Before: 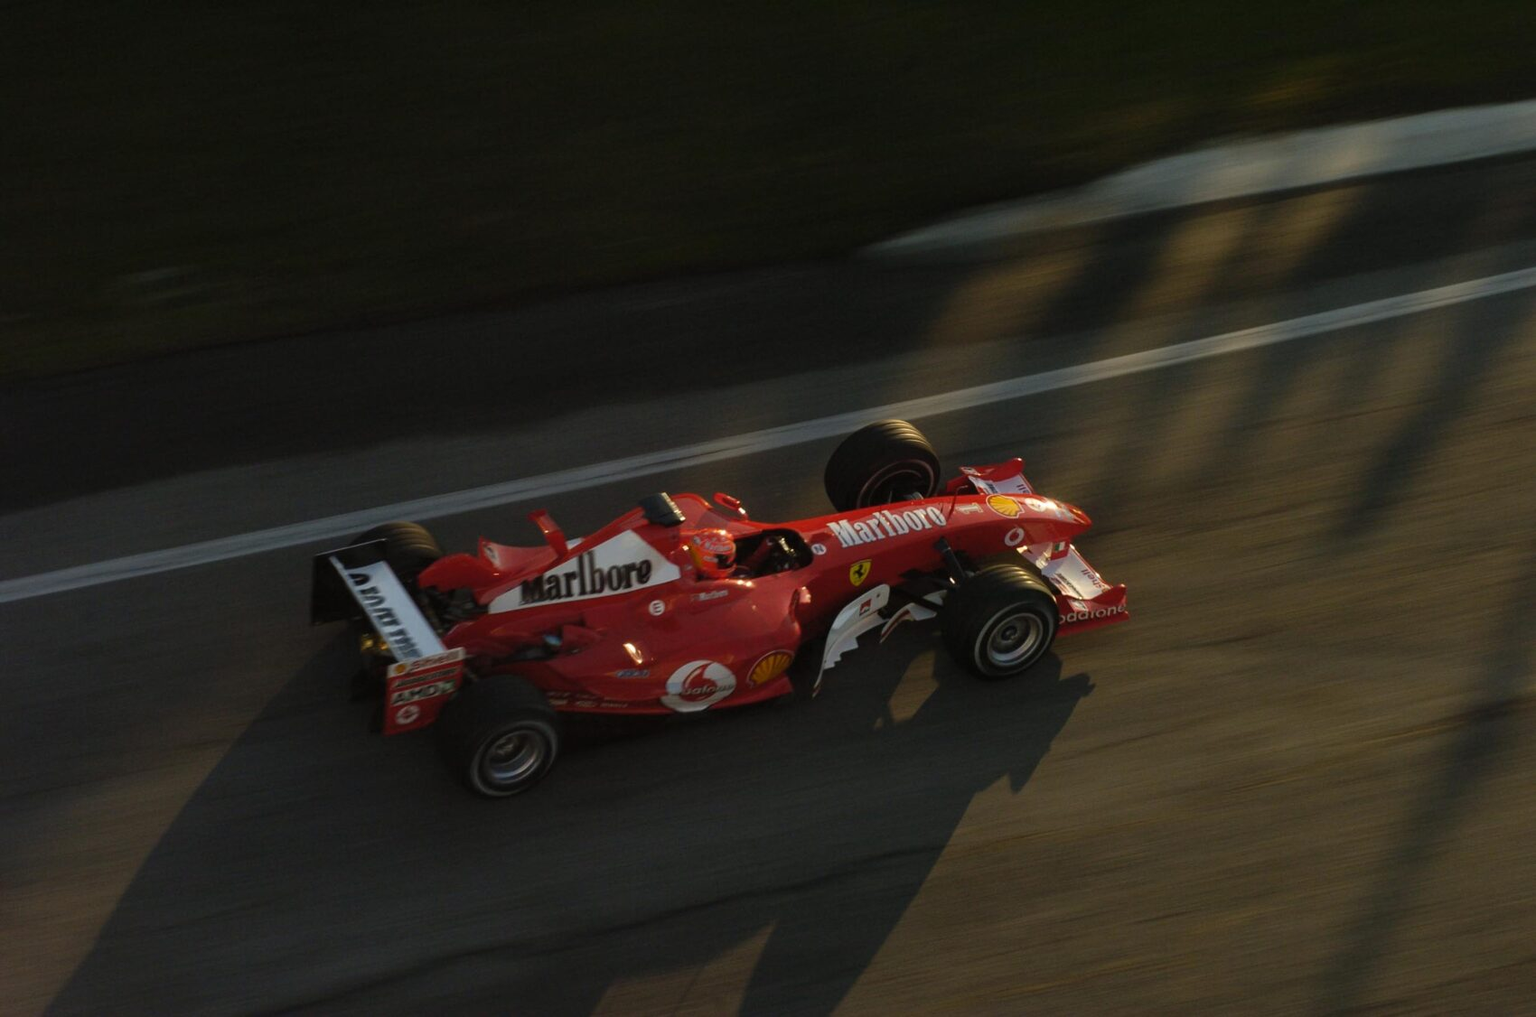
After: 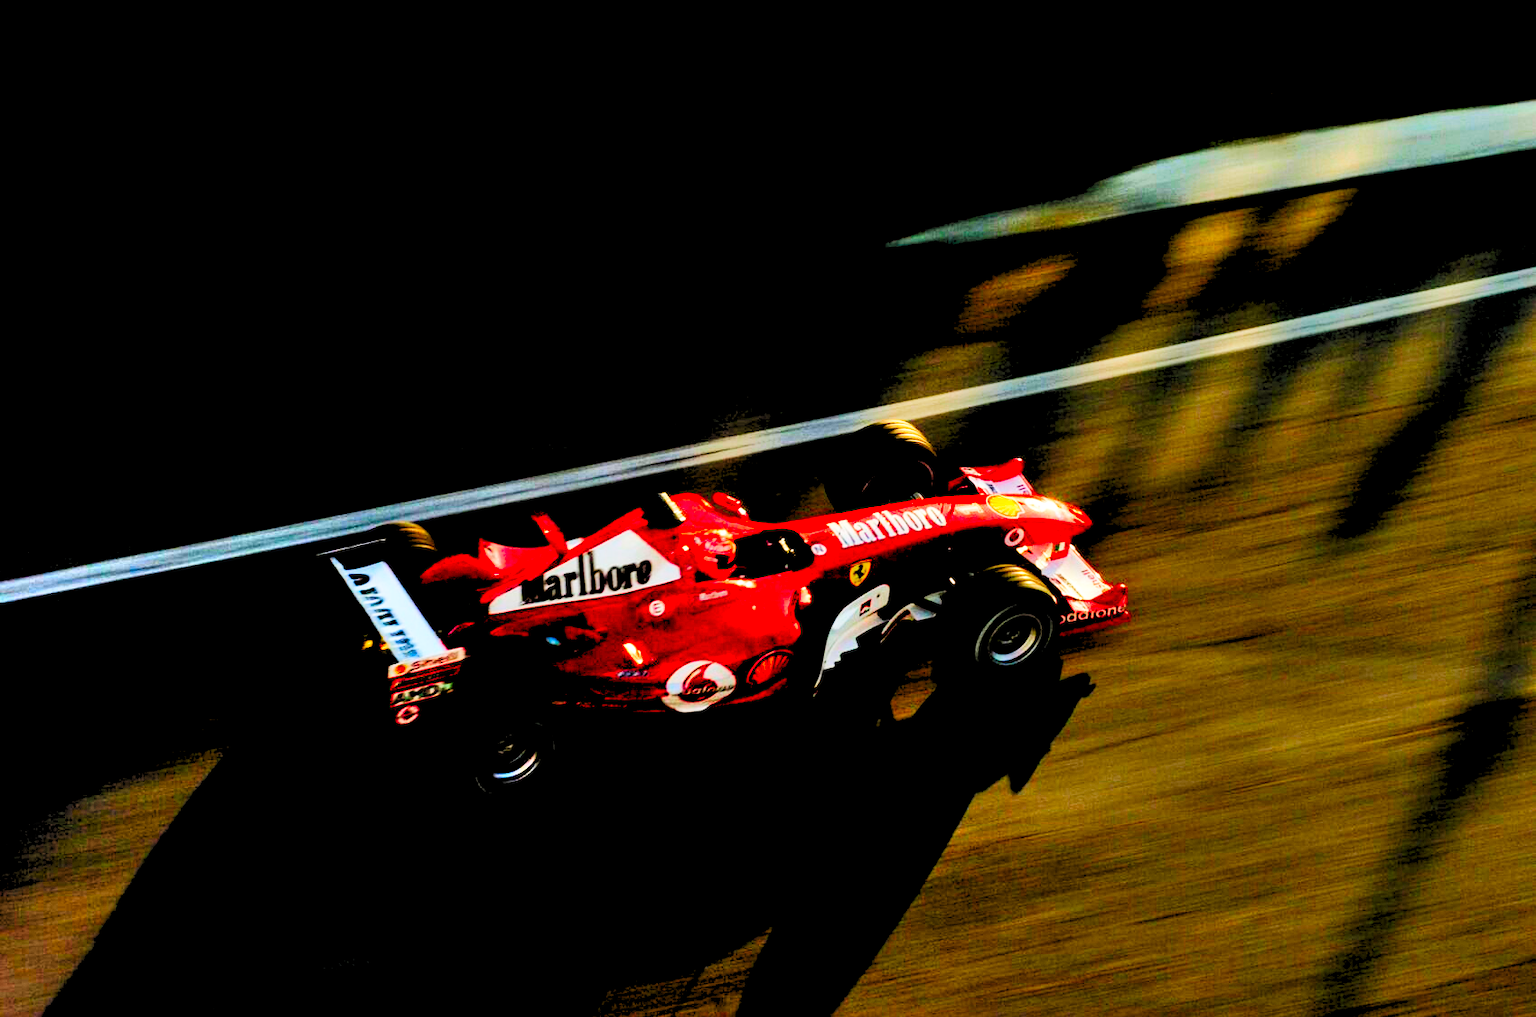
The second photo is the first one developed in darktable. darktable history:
contrast brightness saturation: contrast 0.13, brightness -0.23, saturation 0.137
base curve: curves: ch0 [(0, 0) (0.007, 0.004) (0.027, 0.03) (0.046, 0.07) (0.207, 0.54) (0.442, 0.872) (0.673, 0.972) (1, 1)], preserve colors none
levels: levels [0.072, 0.414, 0.976]
shadows and highlights: highlights color adjustment 78.01%, soften with gaussian
